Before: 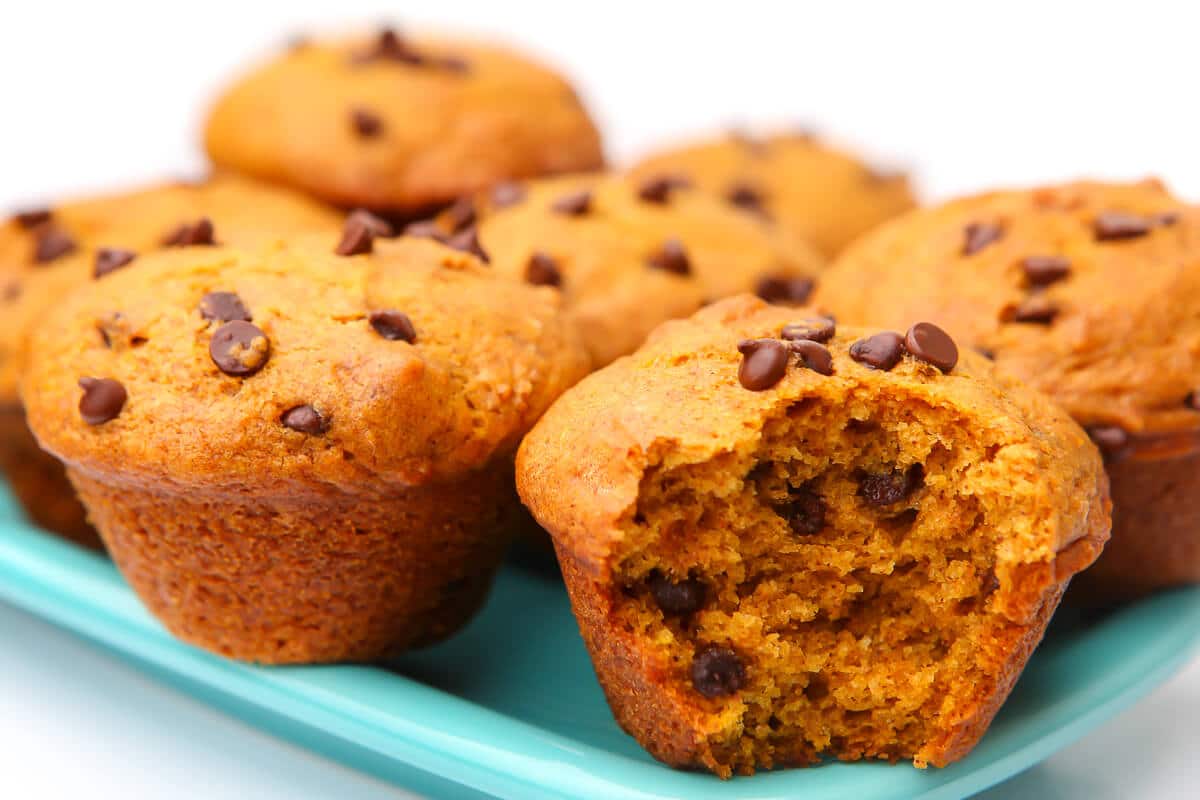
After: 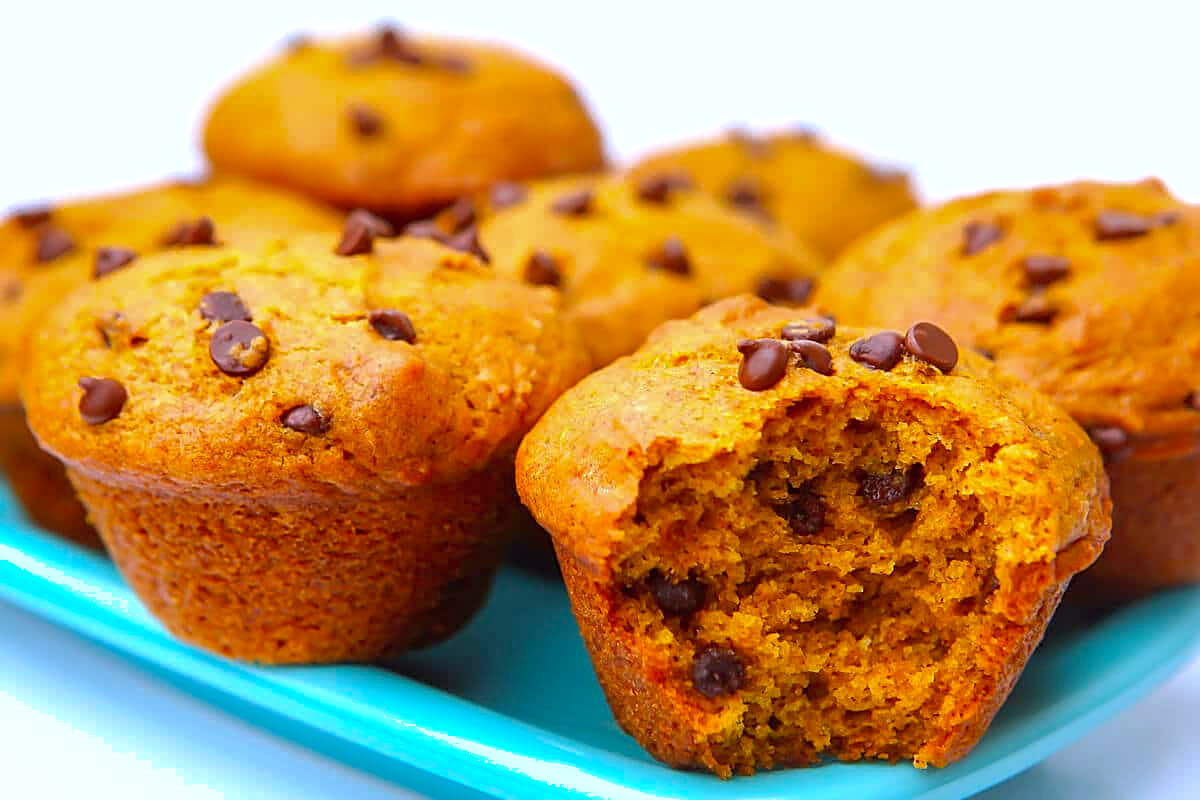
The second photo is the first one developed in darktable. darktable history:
white balance: red 0.926, green 1.003, blue 1.133
color balance: lift [1, 1.001, 0.999, 1.001], gamma [1, 1.004, 1.007, 0.993], gain [1, 0.991, 0.987, 1.013], contrast 7.5%, contrast fulcrum 10%, output saturation 115%
sharpen: on, module defaults
shadows and highlights: on, module defaults
